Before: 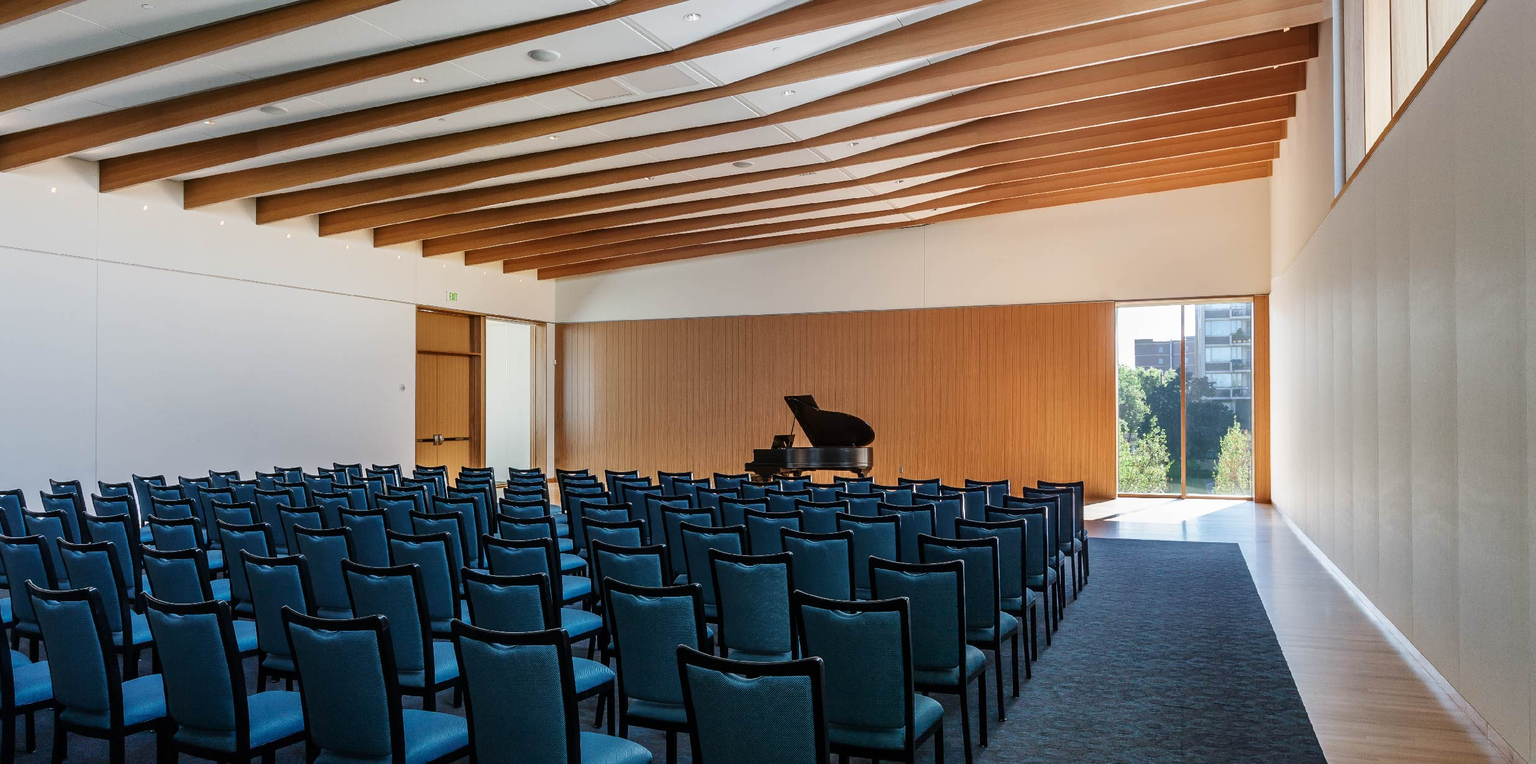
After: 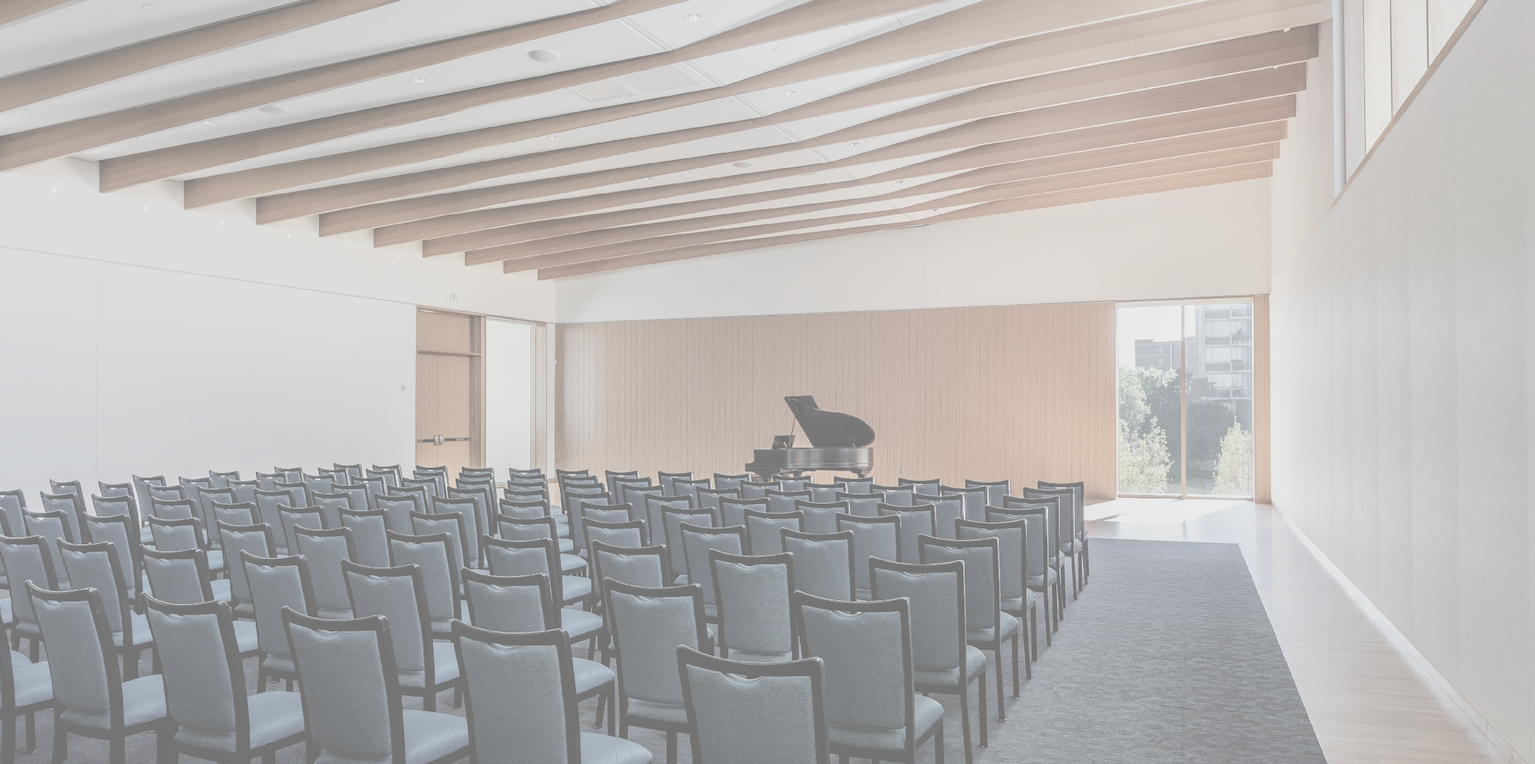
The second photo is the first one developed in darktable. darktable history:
contrast brightness saturation: contrast -0.32, brightness 0.75, saturation -0.78
